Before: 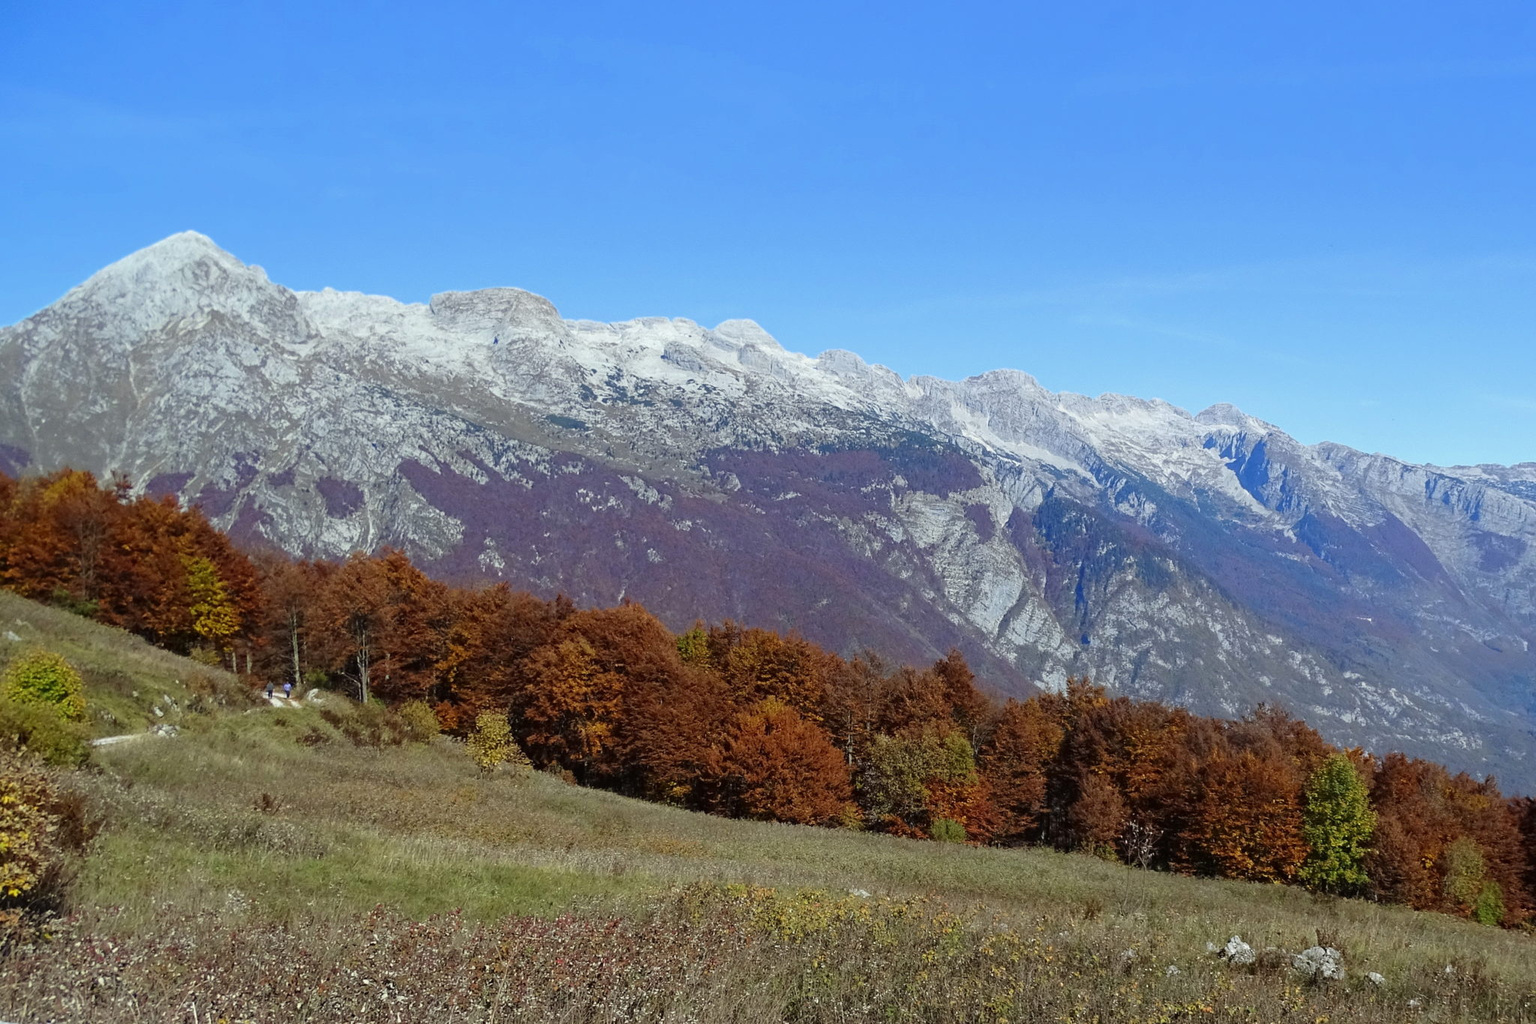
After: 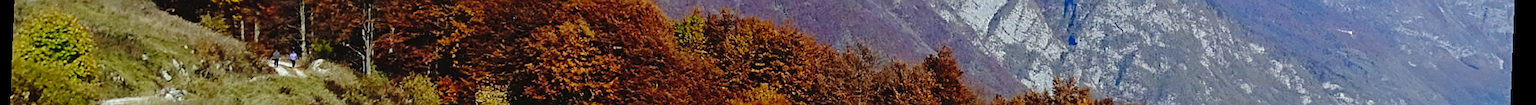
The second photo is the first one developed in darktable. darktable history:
rotate and perspective: rotation 2.27°, automatic cropping off
sharpen: on, module defaults
crop and rotate: top 59.084%, bottom 30.916%
tone curve: curves: ch0 [(0, 0) (0.003, 0.041) (0.011, 0.042) (0.025, 0.041) (0.044, 0.043) (0.069, 0.048) (0.1, 0.059) (0.136, 0.079) (0.177, 0.107) (0.224, 0.152) (0.277, 0.235) (0.335, 0.331) (0.399, 0.427) (0.468, 0.512) (0.543, 0.595) (0.623, 0.668) (0.709, 0.736) (0.801, 0.813) (0.898, 0.891) (1, 1)], preserve colors none
